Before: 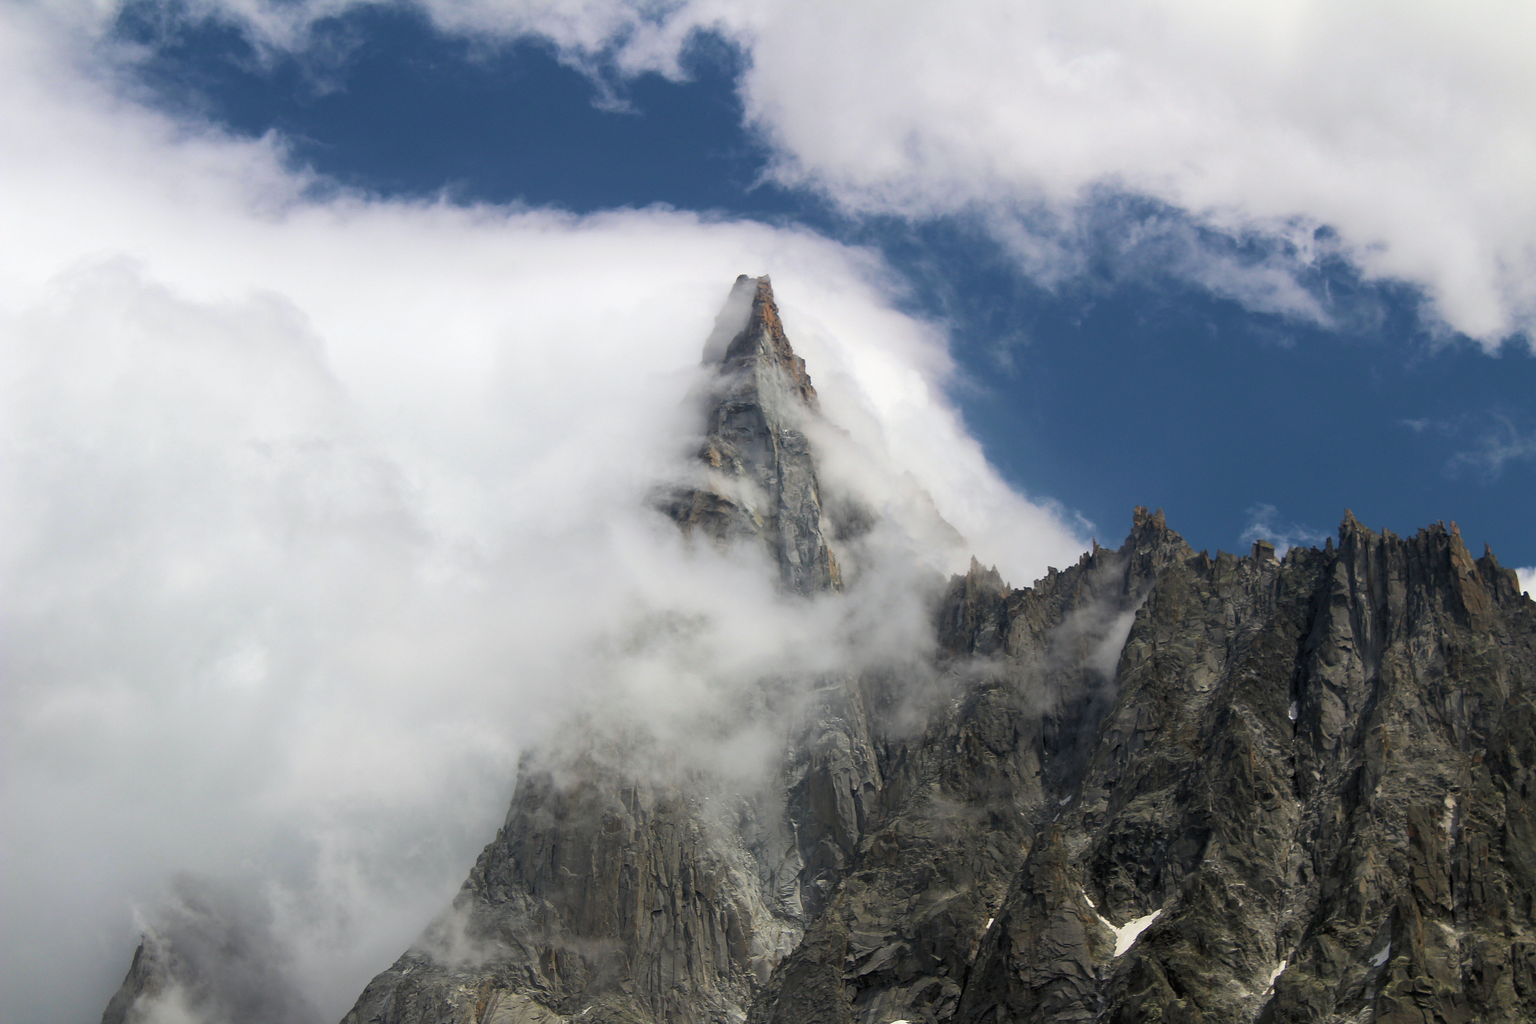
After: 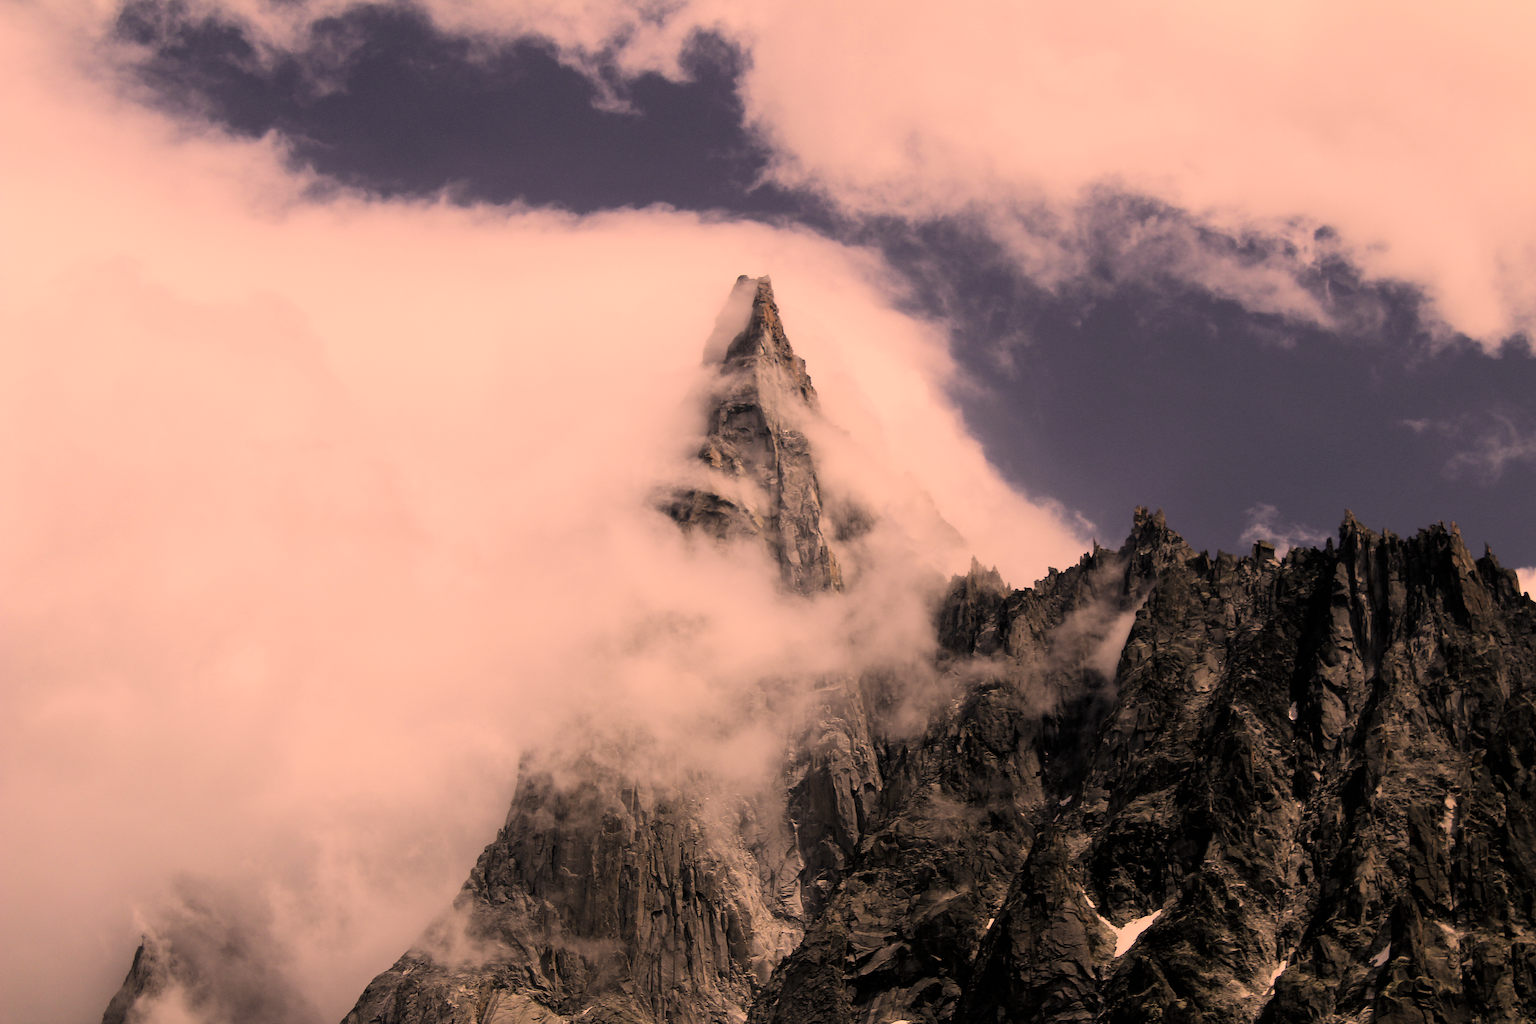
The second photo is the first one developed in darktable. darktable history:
color correction: highlights a* 40, highlights b* 40, saturation 0.69
filmic rgb: black relative exposure -5 EV, hardness 2.88, contrast 1.3, highlights saturation mix -10%
